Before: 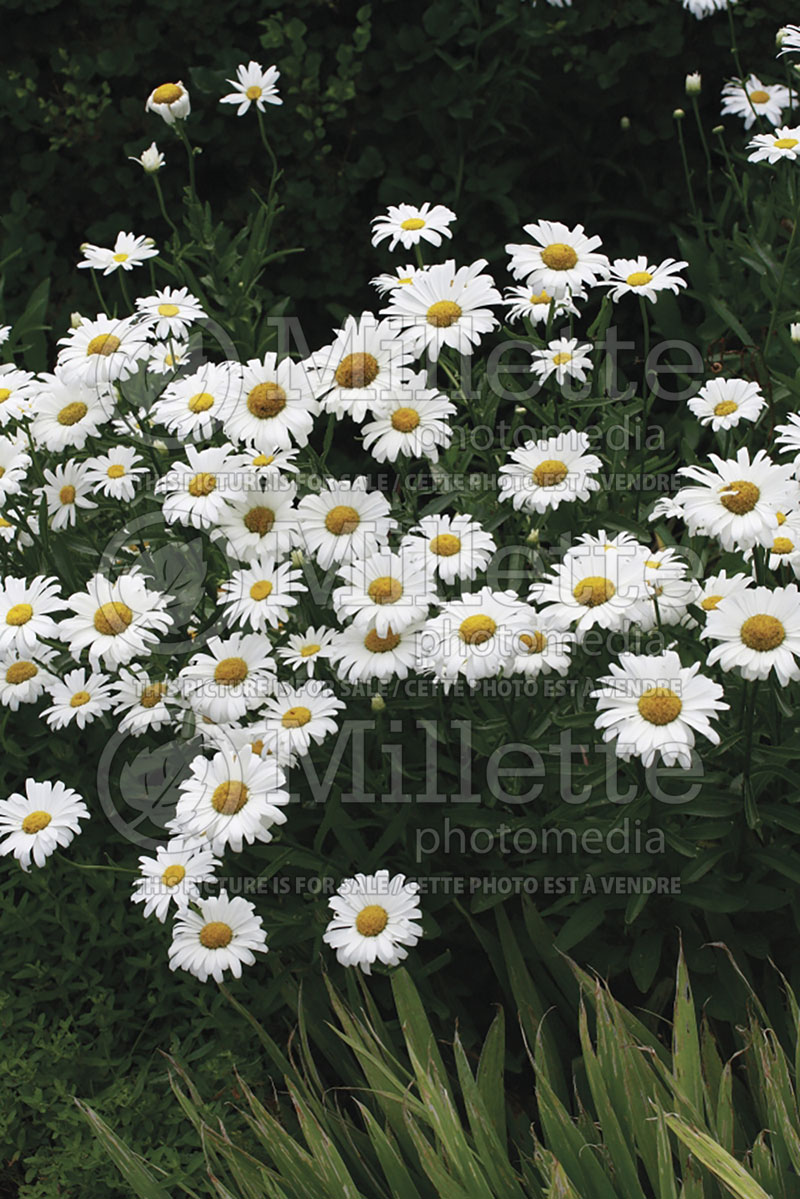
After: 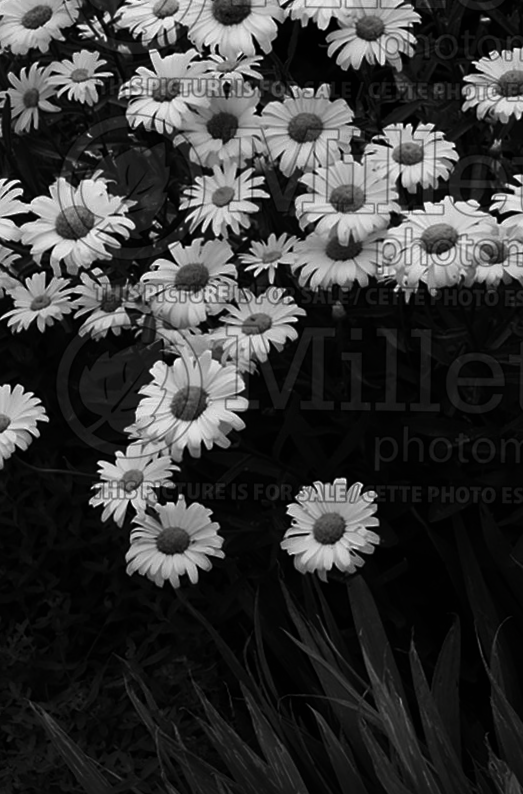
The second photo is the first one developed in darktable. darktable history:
crop and rotate: angle -0.813°, left 3.903%, top 32.375%, right 29.307%
contrast brightness saturation: contrast -0.038, brightness -0.608, saturation -0.982
